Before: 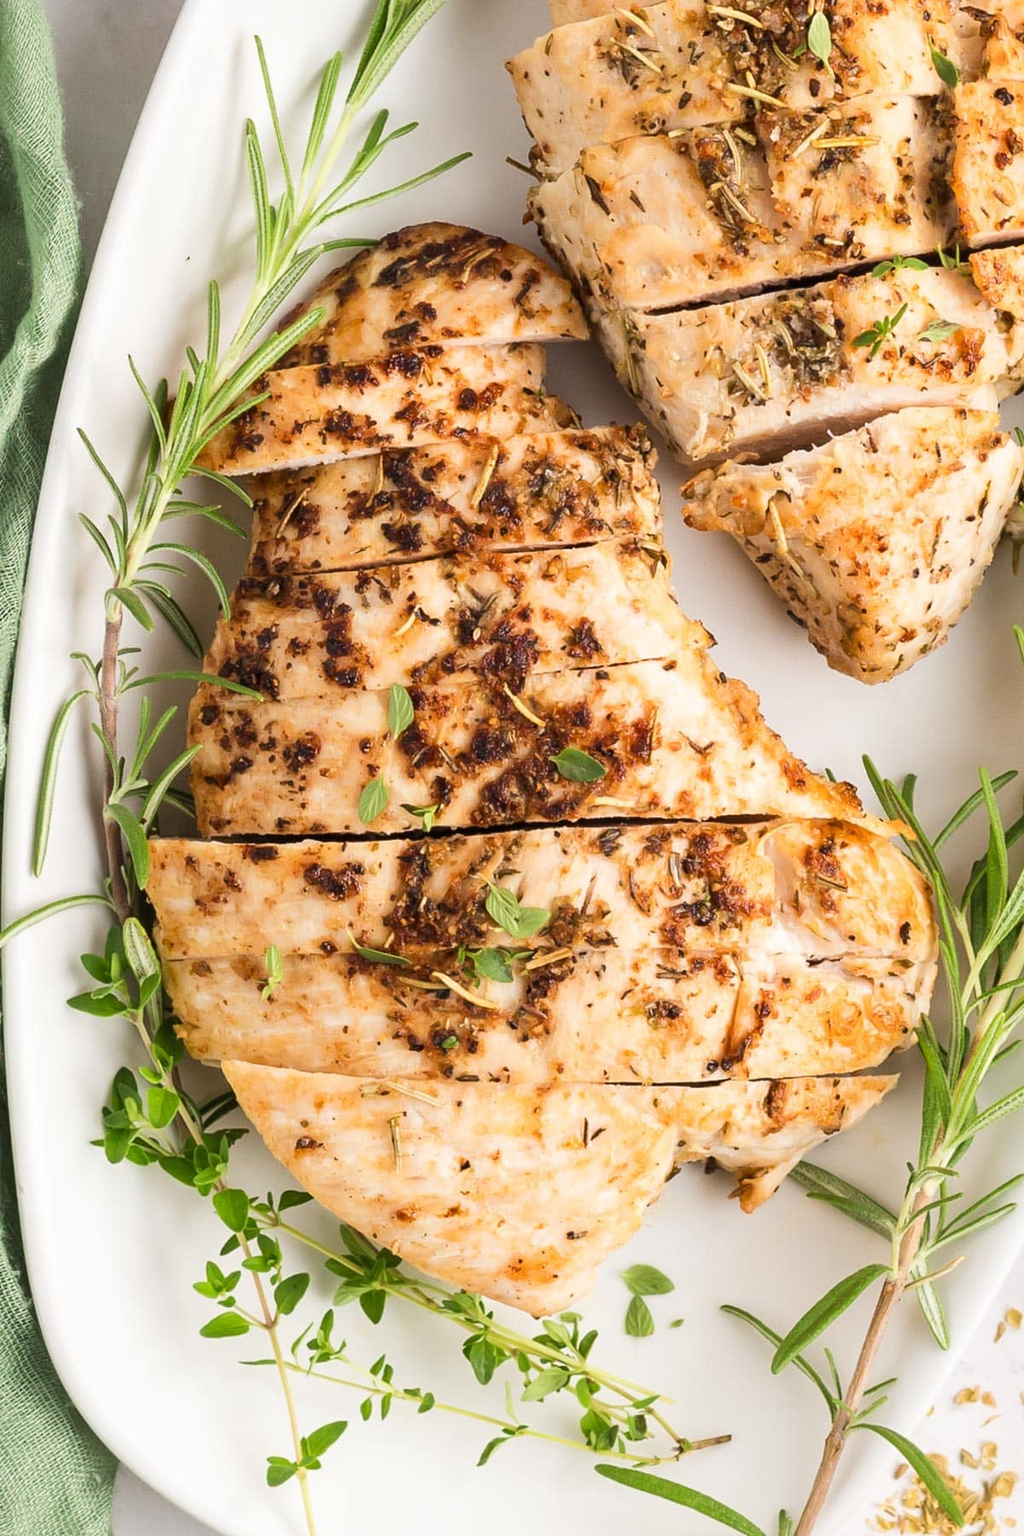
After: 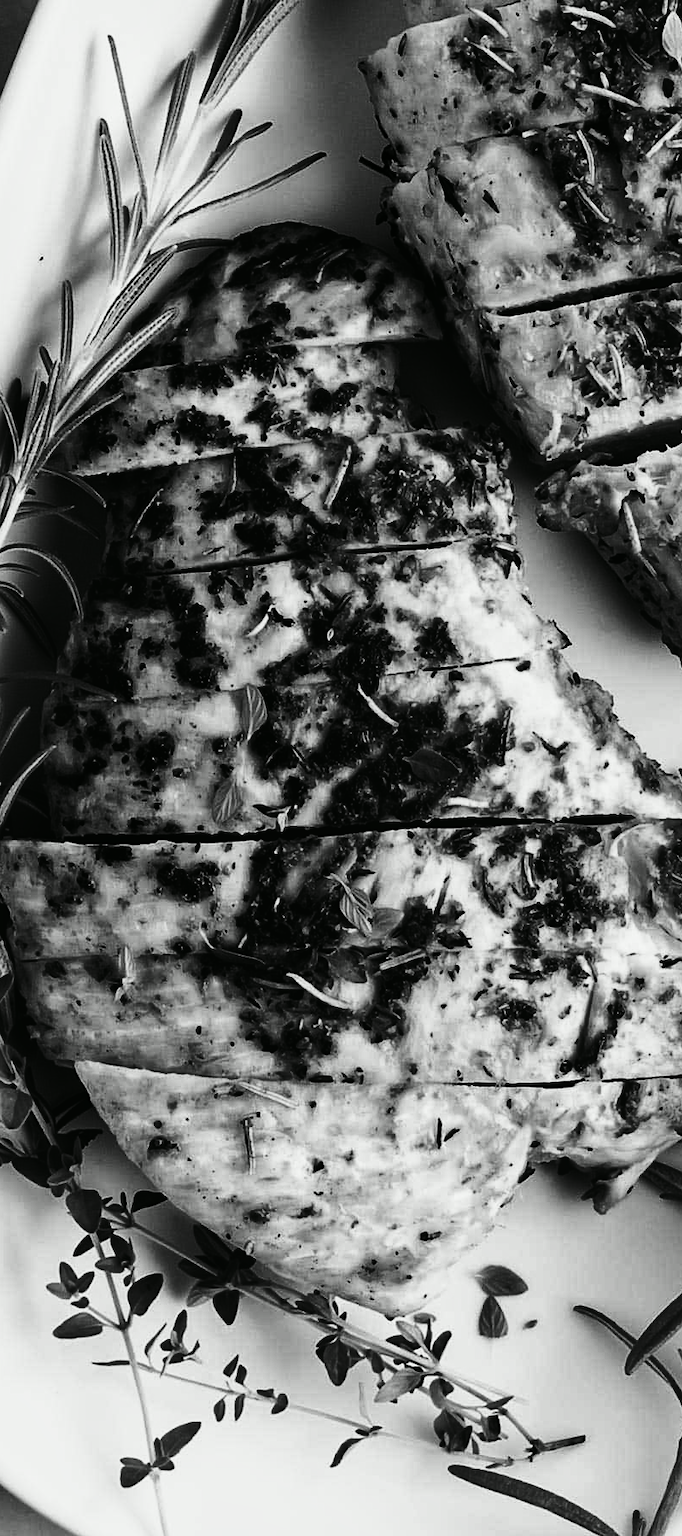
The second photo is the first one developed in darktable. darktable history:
contrast brightness saturation: contrast 0.02, brightness -1, saturation -1
crop and rotate: left 14.385%, right 18.948%
tone curve: curves: ch0 [(0.003, 0.023) (0.071, 0.052) (0.249, 0.201) (0.466, 0.557) (0.625, 0.761) (0.783, 0.9) (0.994, 0.968)]; ch1 [(0, 0) (0.262, 0.227) (0.417, 0.386) (0.469, 0.467) (0.502, 0.498) (0.531, 0.521) (0.576, 0.586) (0.612, 0.634) (0.634, 0.68) (0.686, 0.728) (0.994, 0.987)]; ch2 [(0, 0) (0.262, 0.188) (0.385, 0.353) (0.427, 0.424) (0.495, 0.493) (0.518, 0.544) (0.55, 0.579) (0.595, 0.621) (0.644, 0.748) (1, 1)], color space Lab, independent channels, preserve colors none
white balance: red 0.925, blue 1.046
local contrast: mode bilateral grid, contrast 20, coarseness 50, detail 120%, midtone range 0.2
